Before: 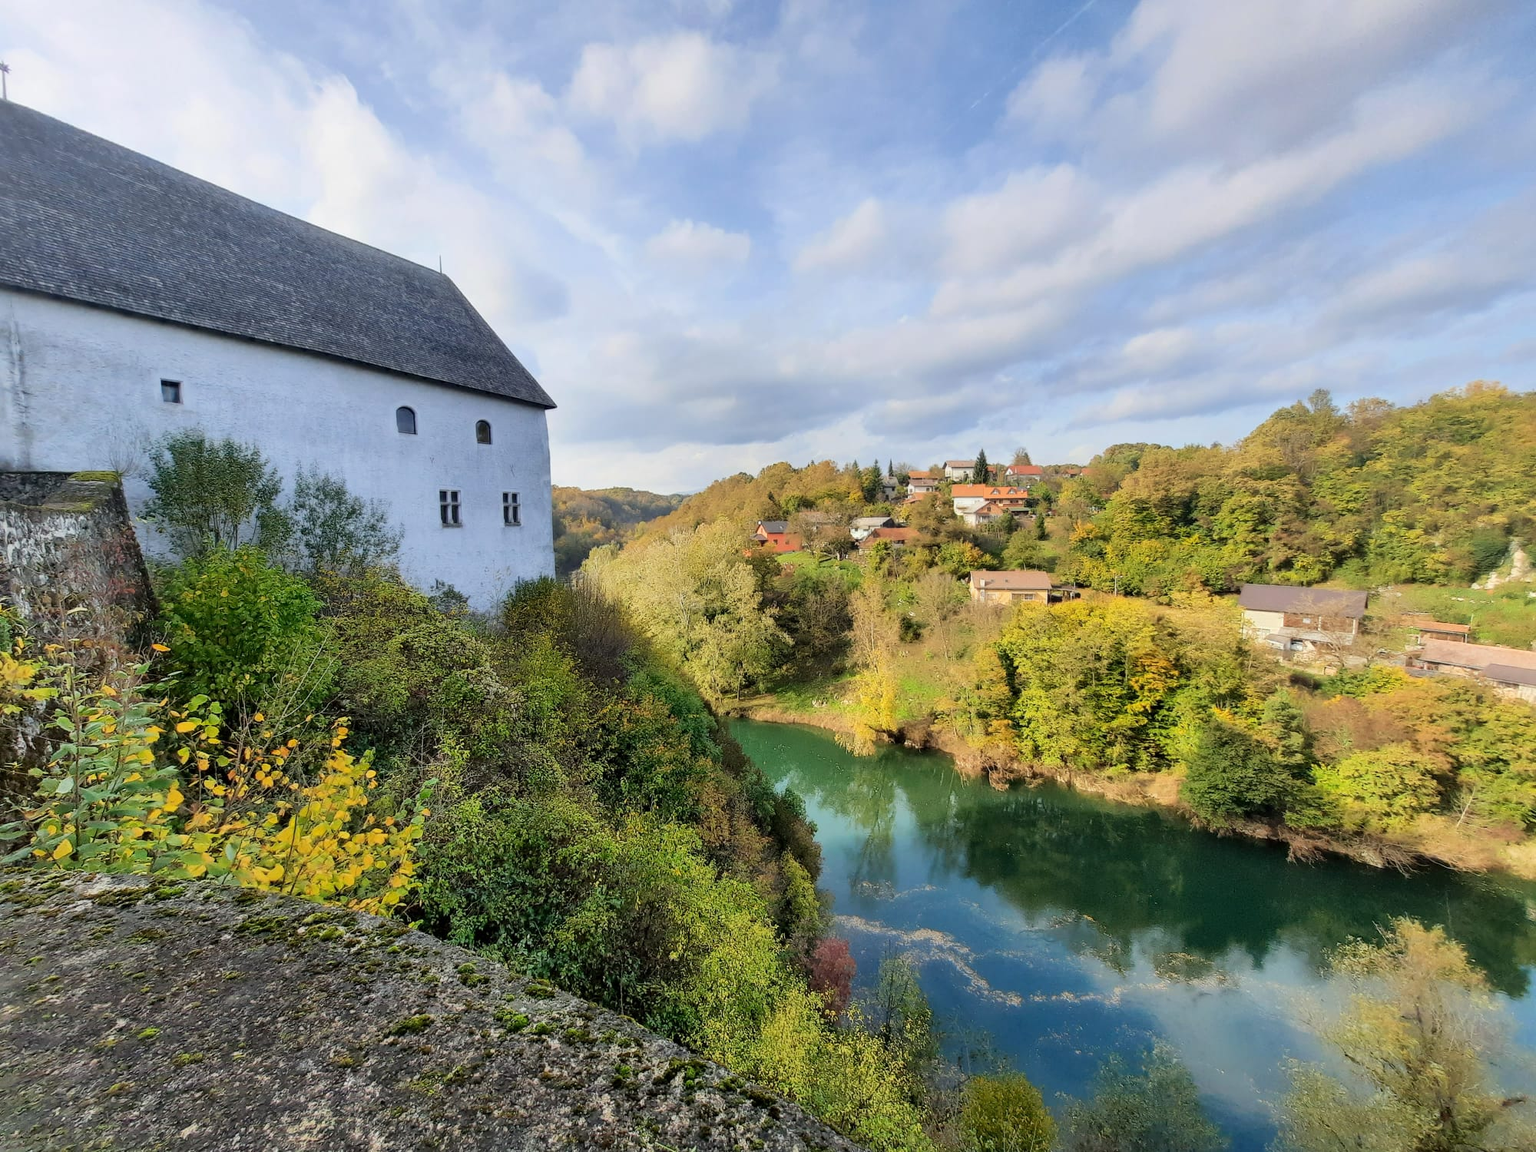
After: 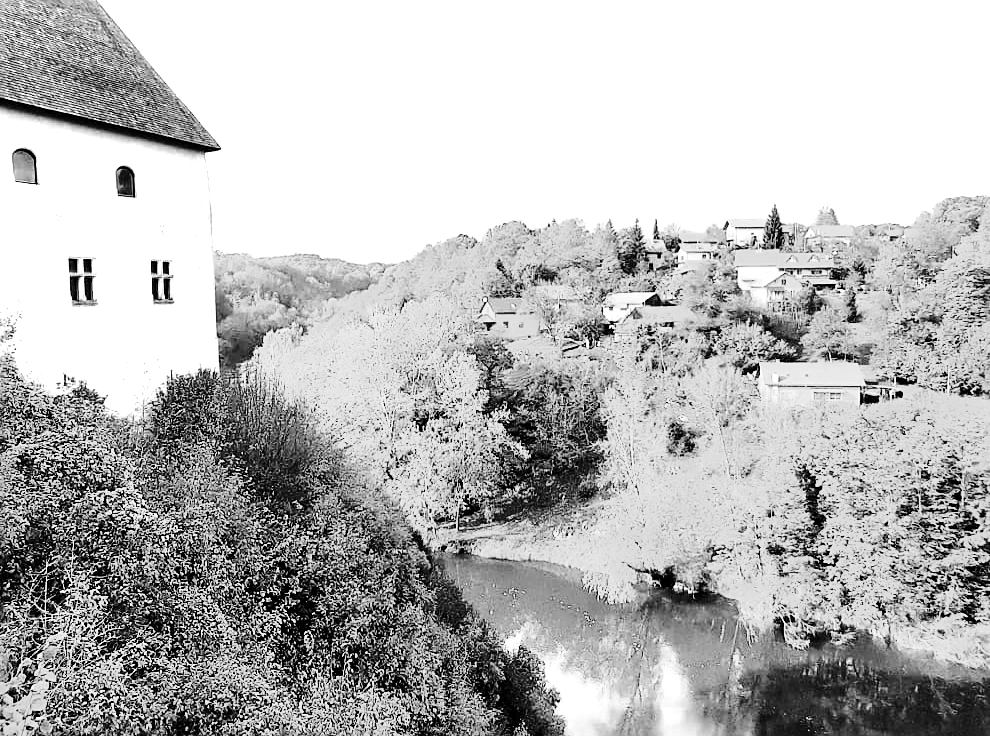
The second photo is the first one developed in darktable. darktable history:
crop: left 25.209%, top 25.415%, right 25.276%, bottom 25.5%
tone curve: curves: ch0 [(0, 0) (0.004, 0) (0.133, 0.076) (0.325, 0.362) (0.879, 0.885) (1, 1)], preserve colors none
sharpen: on, module defaults
exposure: black level correction 0, exposure 1 EV, compensate highlight preservation false
color zones: curves: ch0 [(0, 0.613) (0.01, 0.613) (0.245, 0.448) (0.498, 0.529) (0.642, 0.665) (0.879, 0.777) (0.99, 0.613)]; ch1 [(0, 0) (0.143, 0) (0.286, 0) (0.429, 0) (0.571, 0) (0.714, 0) (0.857, 0)]
contrast brightness saturation: contrast 0.281
velvia: on, module defaults
